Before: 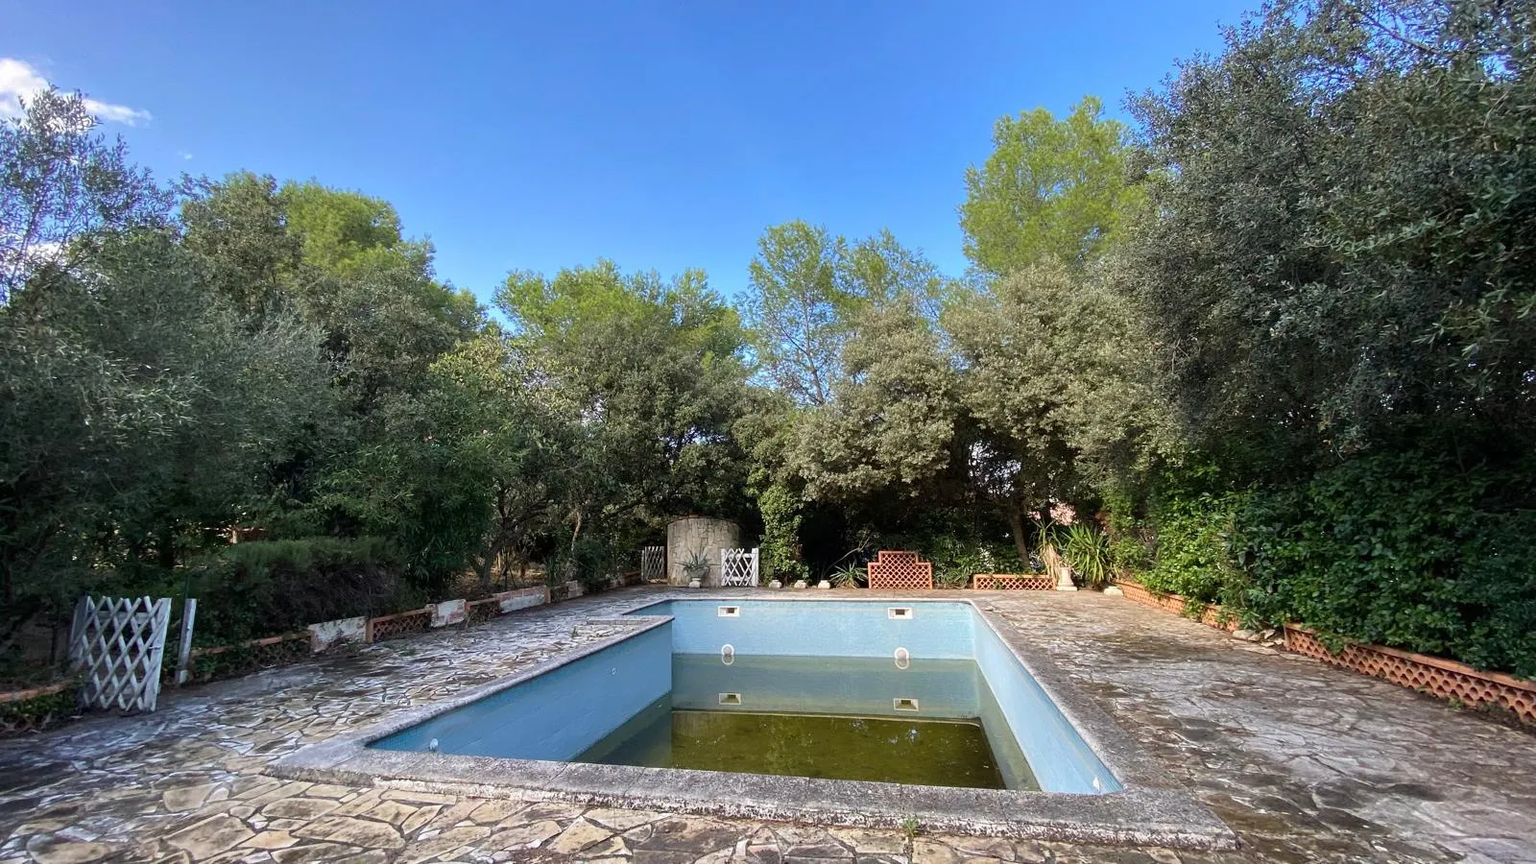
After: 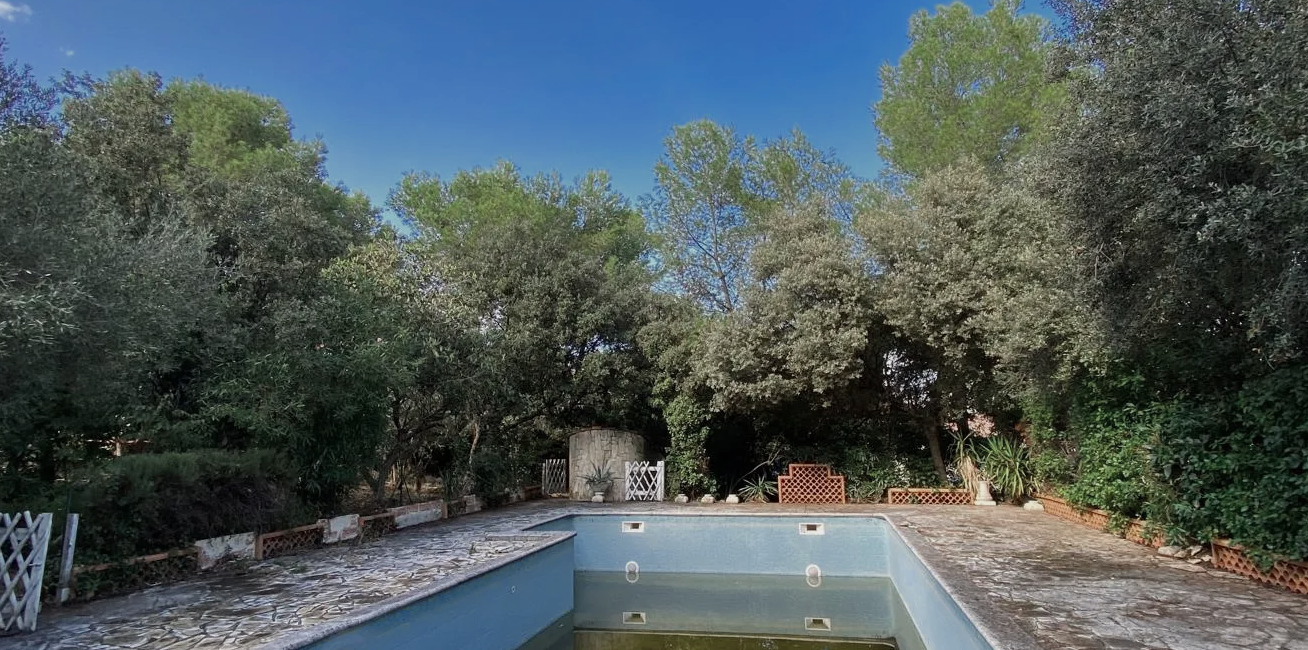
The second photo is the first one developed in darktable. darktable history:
crop: left 7.904%, top 12.306%, right 10.31%, bottom 15.393%
exposure: exposure -0.274 EV, compensate highlight preservation false
color zones: curves: ch0 [(0, 0.5) (0.125, 0.4) (0.25, 0.5) (0.375, 0.4) (0.5, 0.4) (0.625, 0.35) (0.75, 0.35) (0.875, 0.5)]; ch1 [(0, 0.35) (0.125, 0.45) (0.25, 0.35) (0.375, 0.35) (0.5, 0.35) (0.625, 0.35) (0.75, 0.45) (0.875, 0.35)]; ch2 [(0, 0.6) (0.125, 0.5) (0.25, 0.5) (0.375, 0.6) (0.5, 0.6) (0.625, 0.5) (0.75, 0.5) (0.875, 0.5)]
